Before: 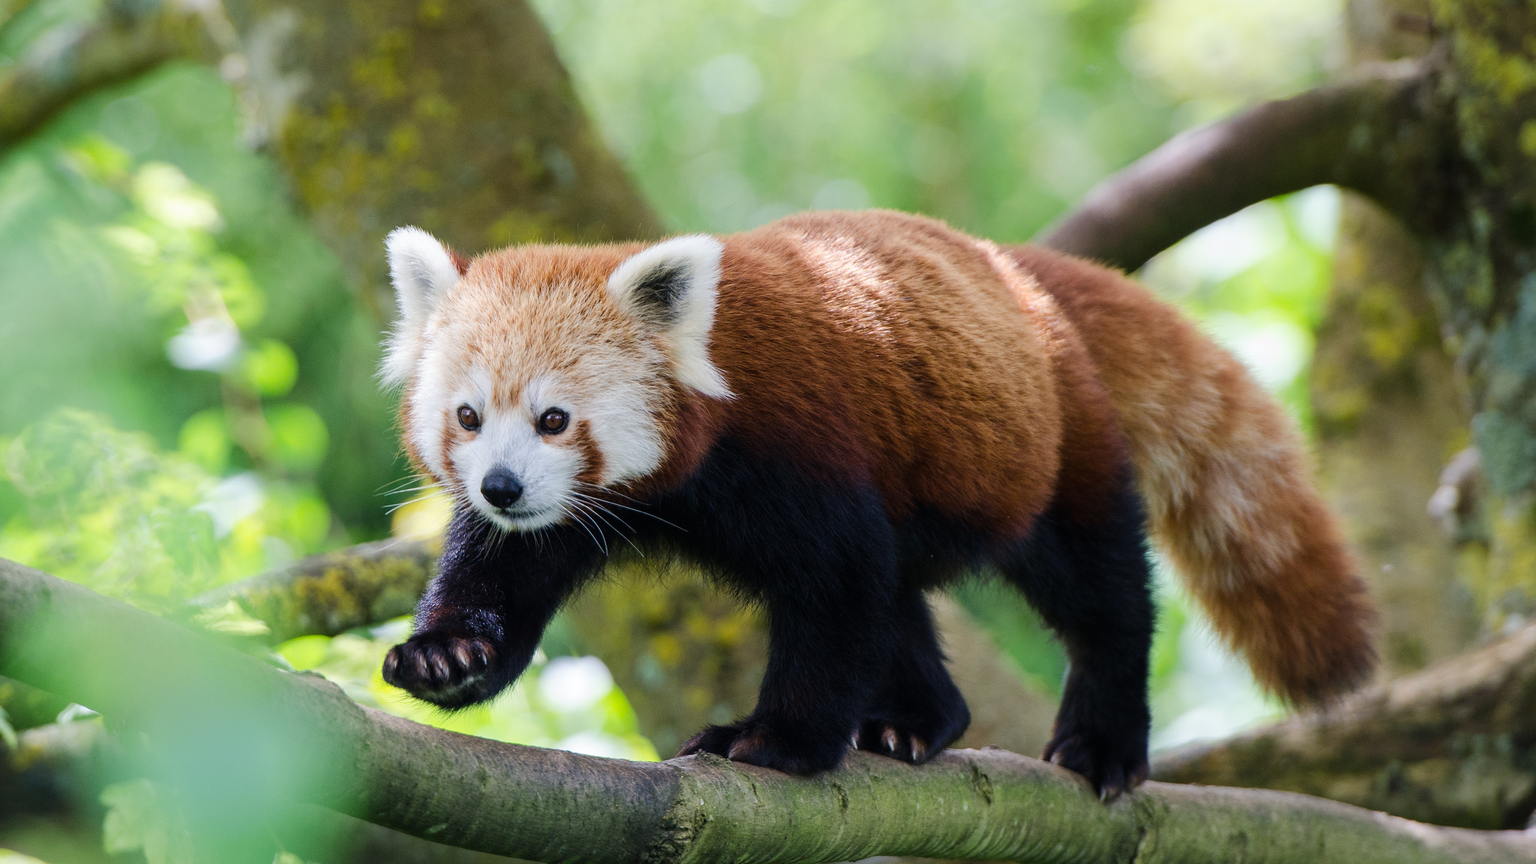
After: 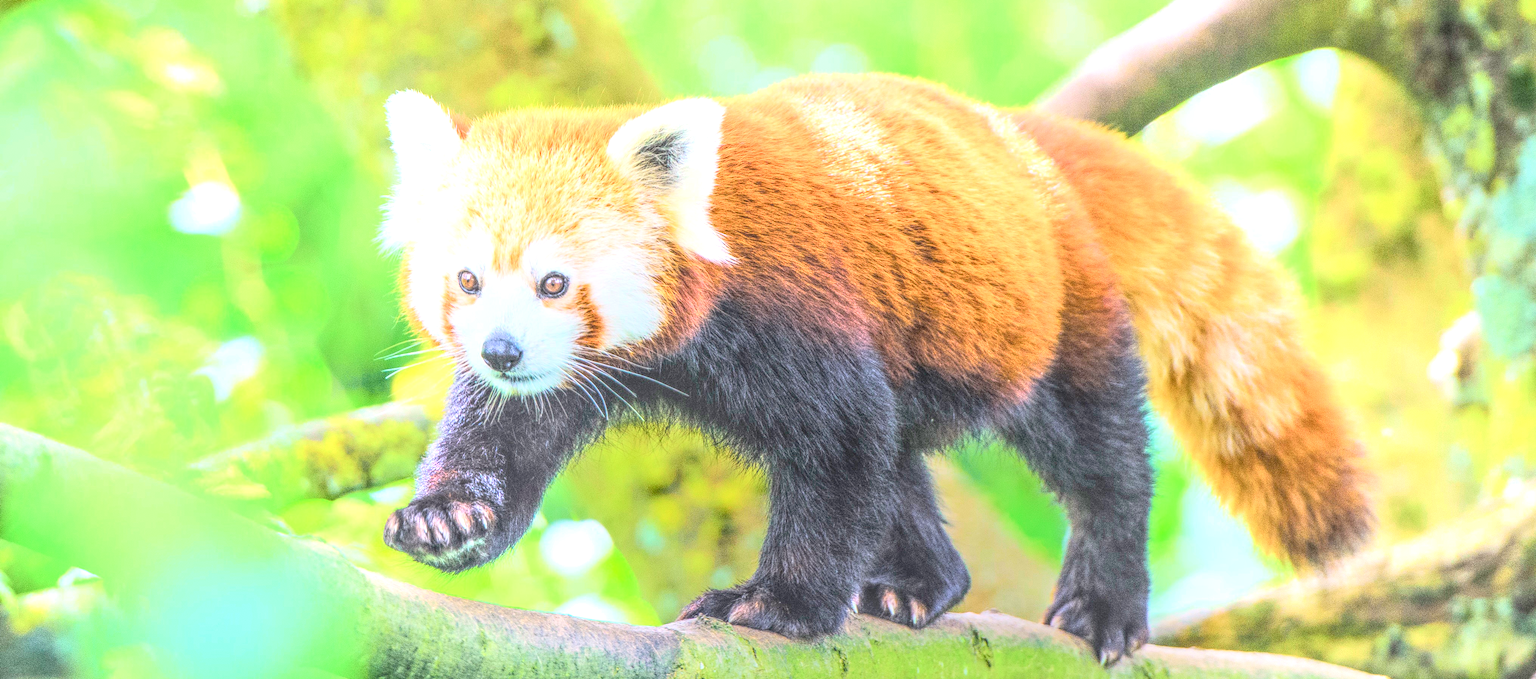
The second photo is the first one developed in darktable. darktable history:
crop and rotate: top 15.774%, bottom 5.506%
local contrast: highlights 0%, shadows 0%, detail 200%, midtone range 0.25
tone curve: curves: ch0 [(0, 0) (0.187, 0.12) (0.392, 0.438) (0.704, 0.86) (0.858, 0.938) (1, 0.981)]; ch1 [(0, 0) (0.402, 0.36) (0.476, 0.456) (0.498, 0.501) (0.518, 0.521) (0.58, 0.598) (0.619, 0.663) (0.692, 0.744) (1, 1)]; ch2 [(0, 0) (0.427, 0.417) (0.483, 0.481) (0.503, 0.503) (0.526, 0.53) (0.563, 0.585) (0.626, 0.703) (0.699, 0.753) (0.997, 0.858)], color space Lab, independent channels
exposure: black level correction 0, exposure 1.9 EV, compensate highlight preservation false
contrast brightness saturation: brightness 0.28
